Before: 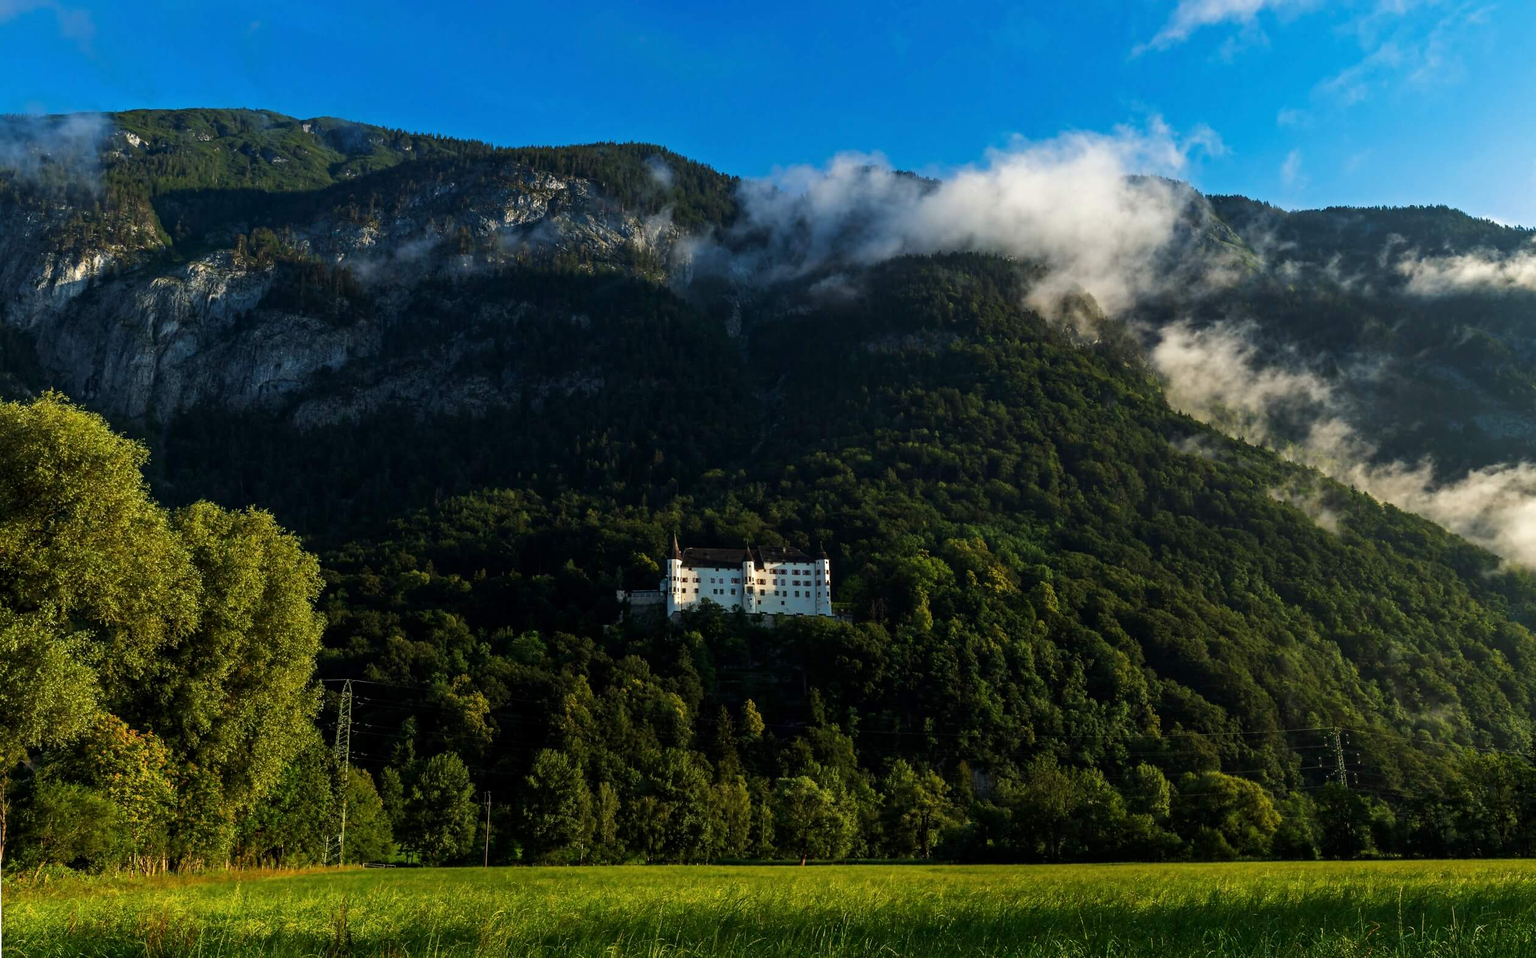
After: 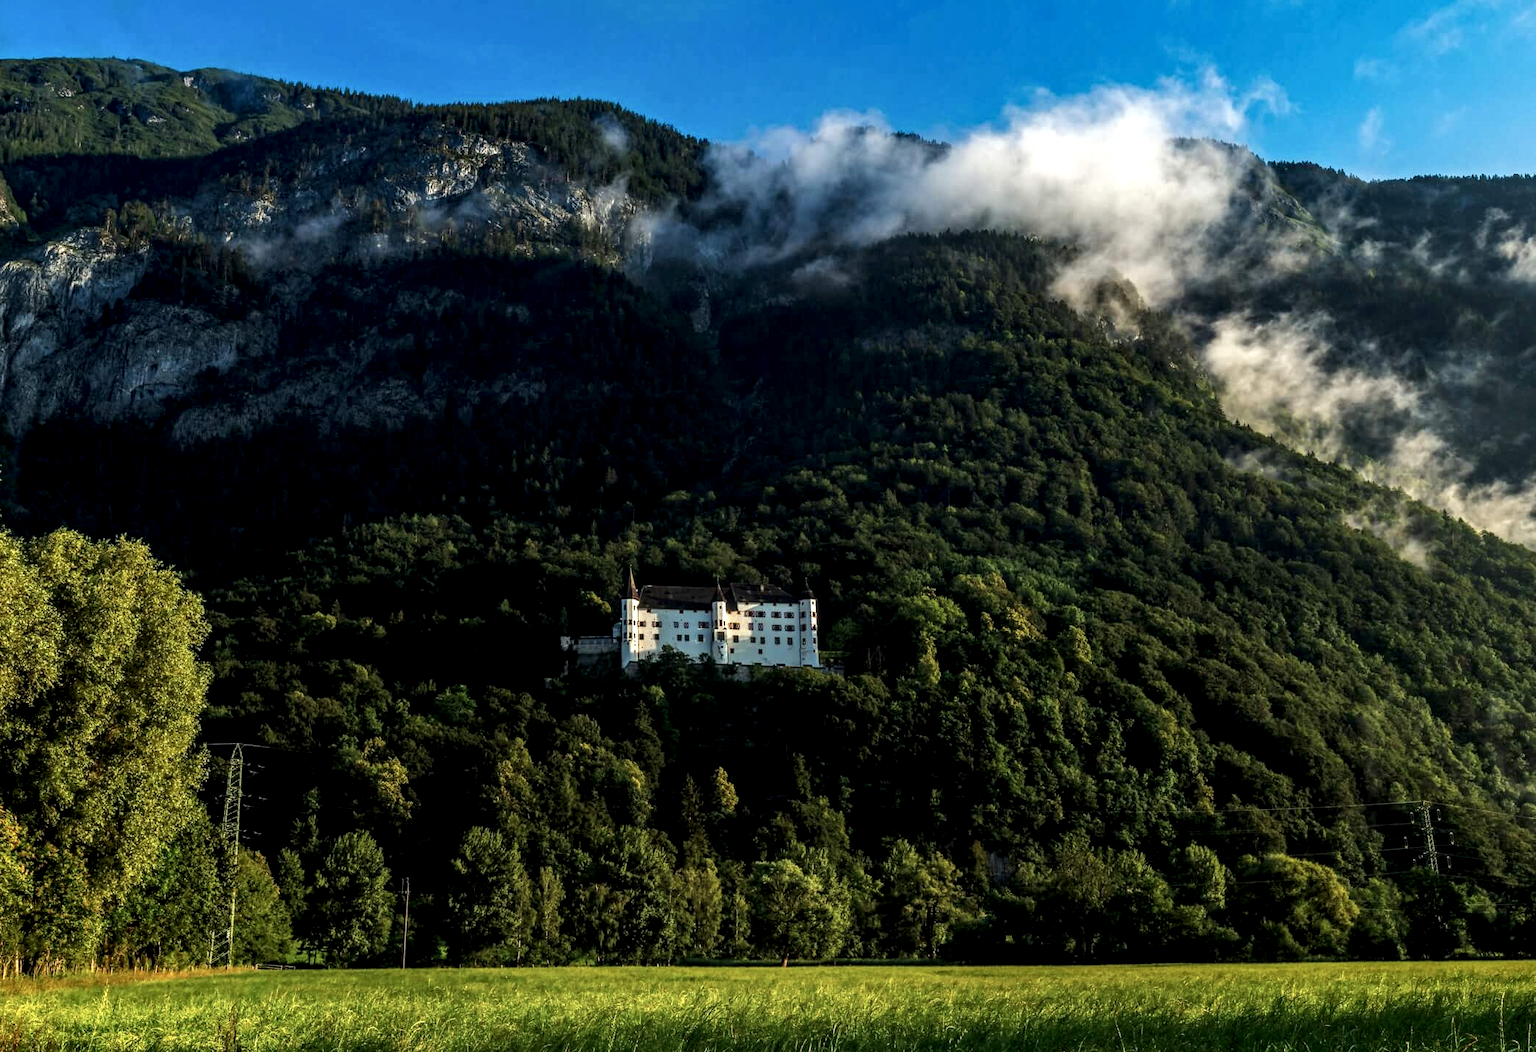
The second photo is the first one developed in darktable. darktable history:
crop: left 9.797%, top 6.303%, right 6.942%, bottom 2.102%
local contrast: detail 160%
